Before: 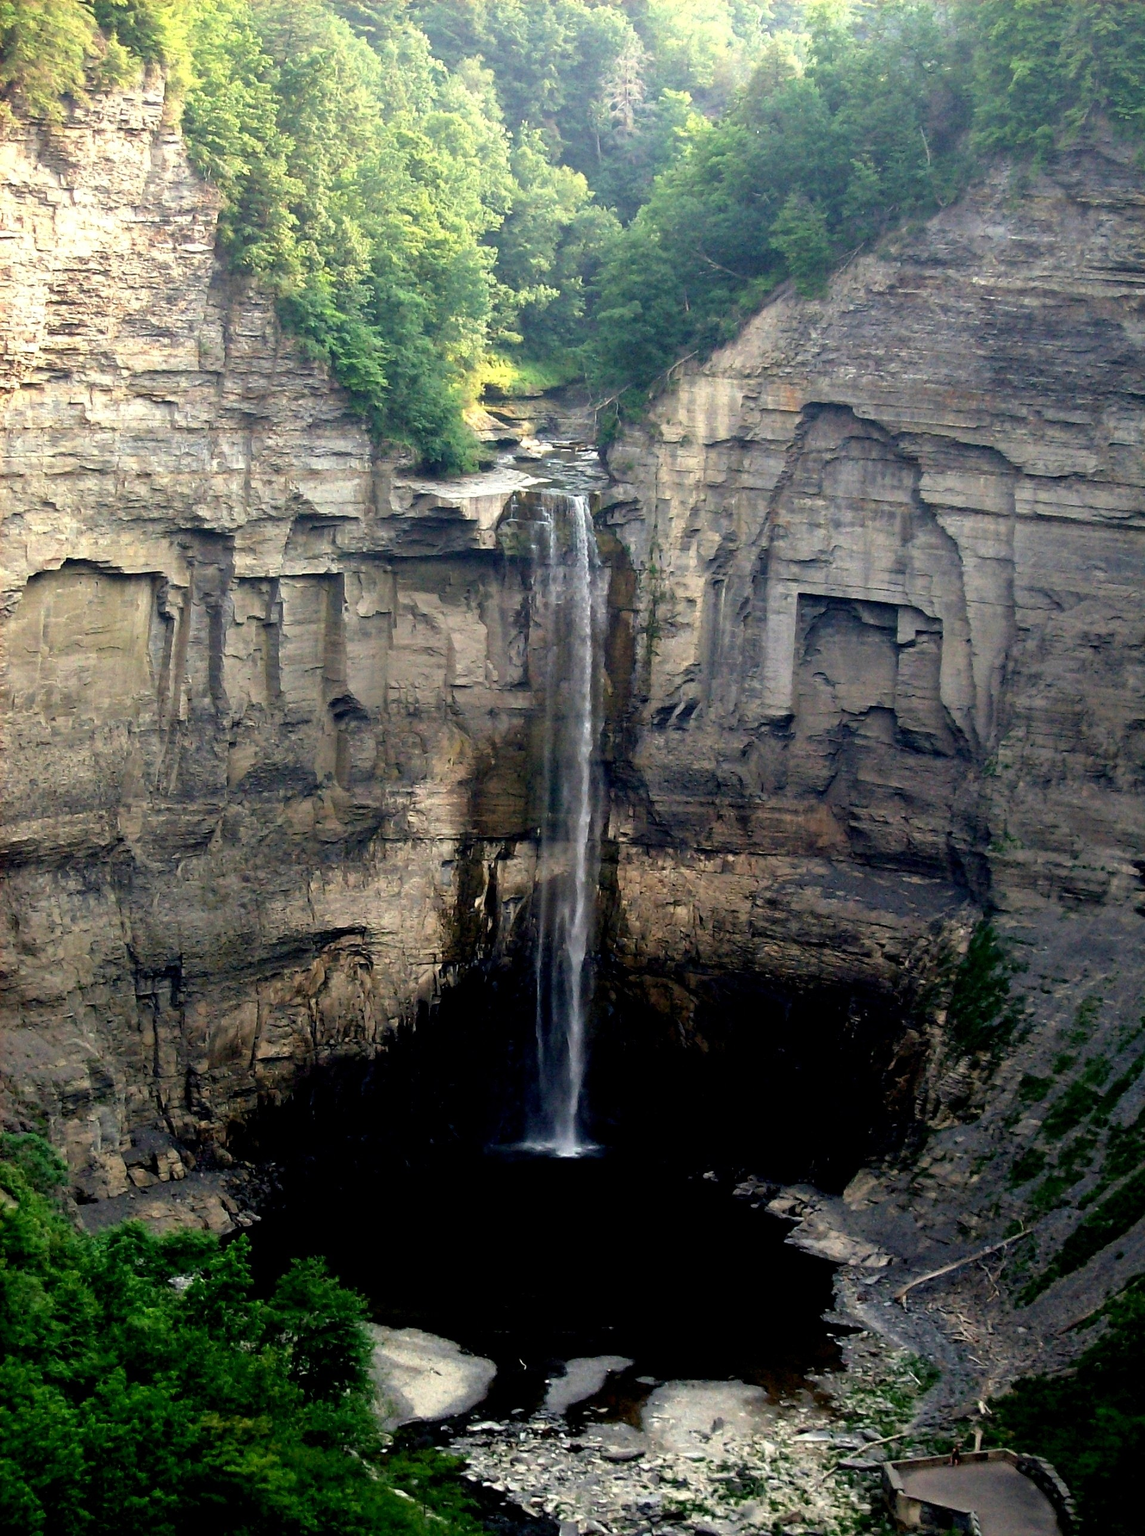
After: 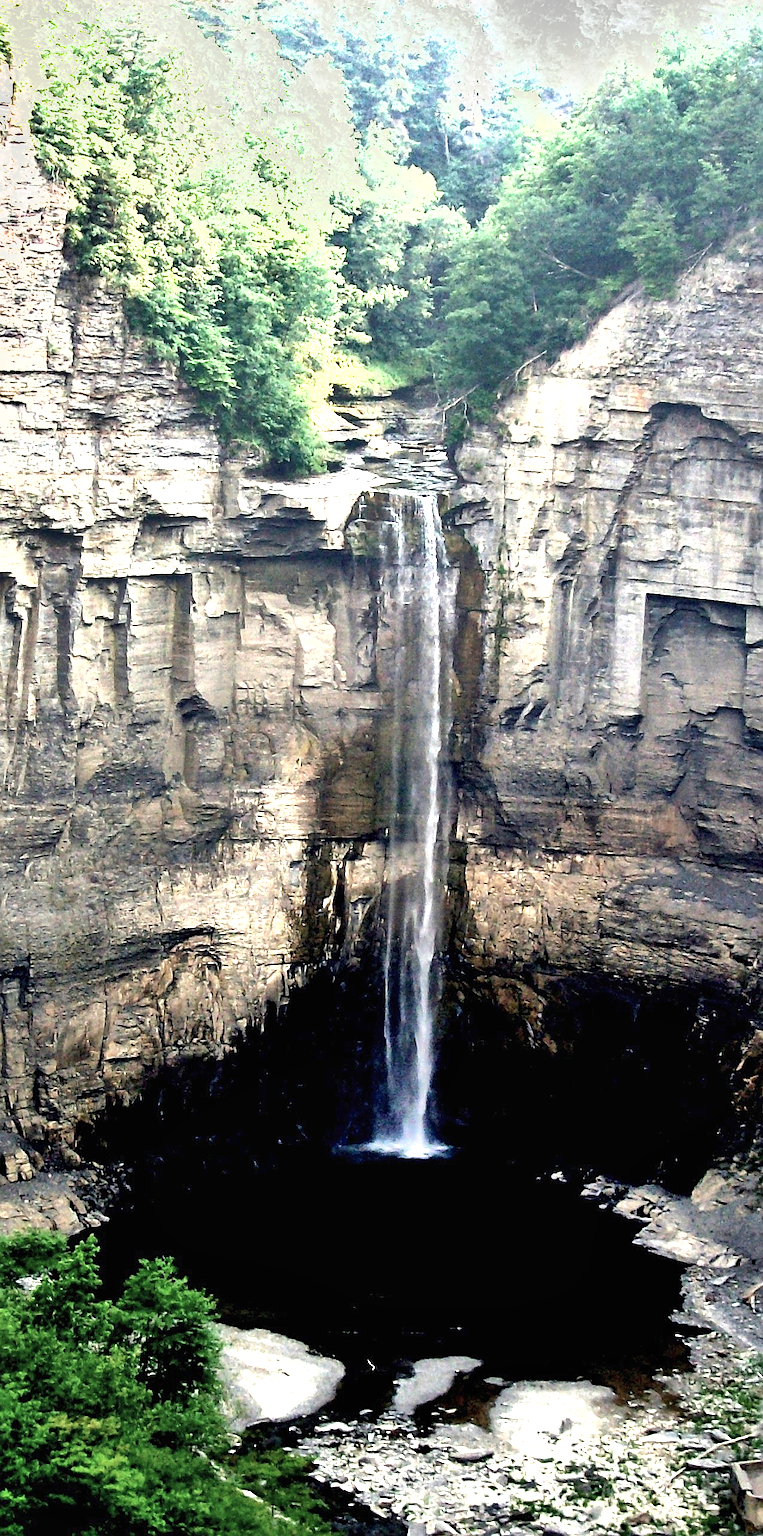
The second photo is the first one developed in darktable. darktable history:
shadows and highlights: soften with gaussian
exposure: black level correction 0, exposure 1.445 EV, compensate highlight preservation false
color correction: highlights b* -0.003, saturation 0.784
crop and rotate: left 13.327%, right 19.998%
sharpen: amount 0.491
